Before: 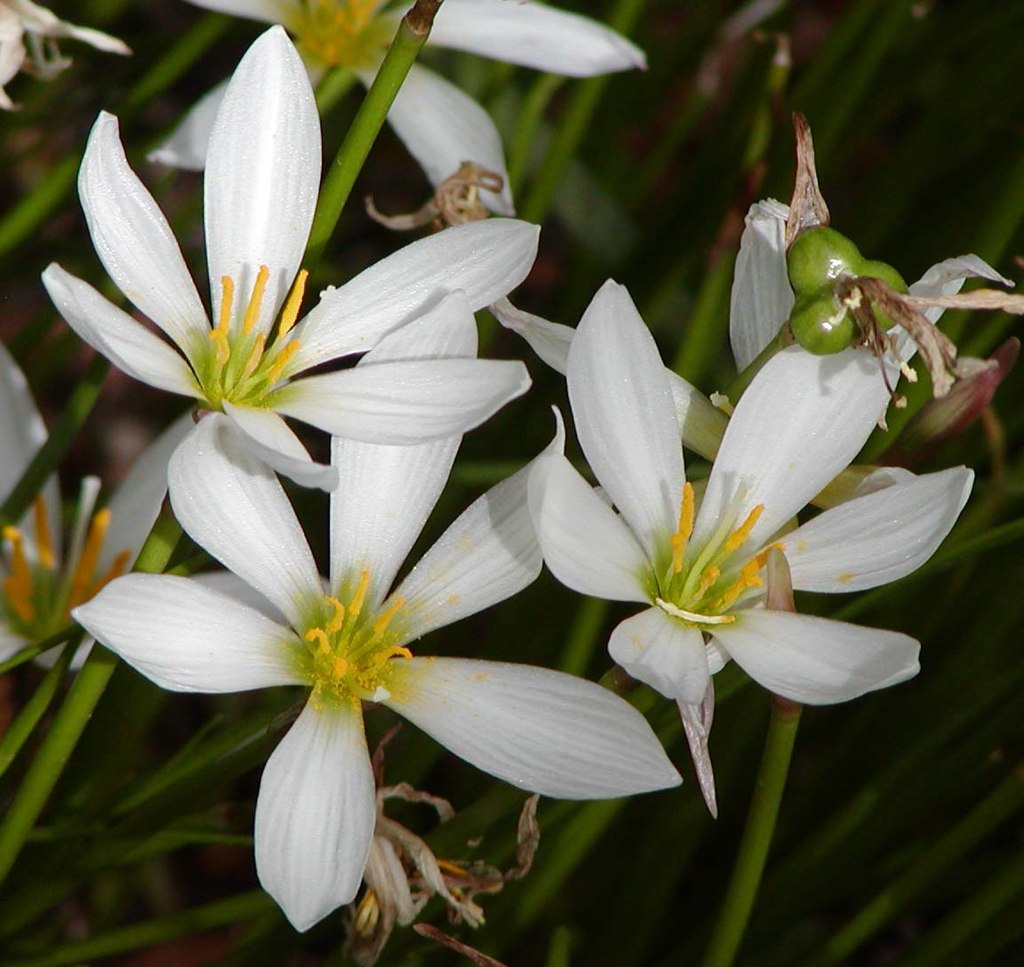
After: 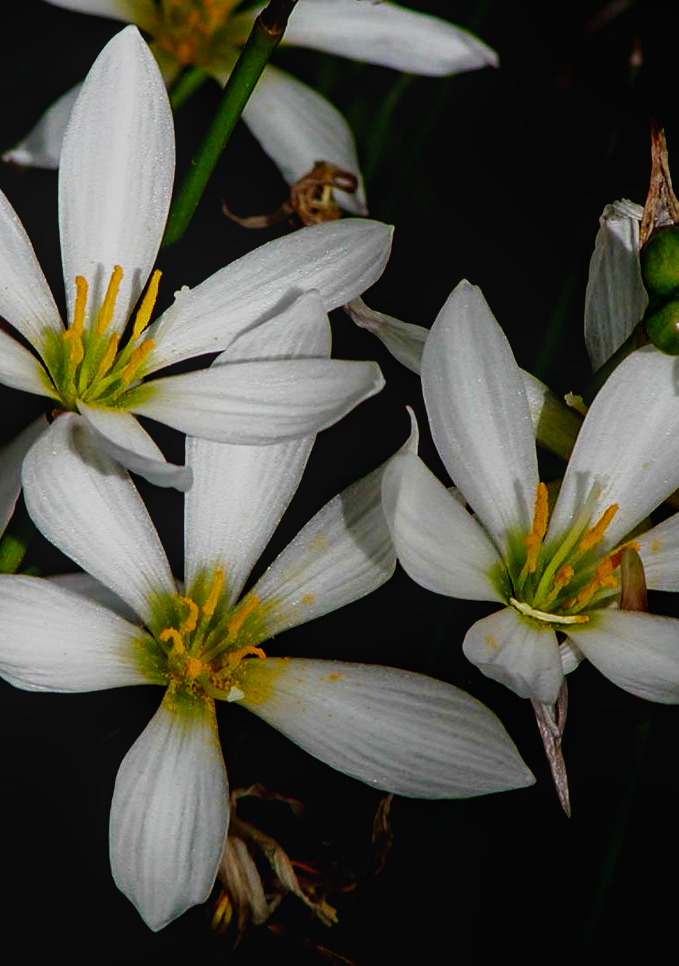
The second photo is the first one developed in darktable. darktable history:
exposure: black level correction 0.046, exposure -0.232 EV, compensate highlight preservation false
crop and rotate: left 14.298%, right 19.389%
tone equalizer: -8 EV -1.98 EV, -7 EV -1.98 EV, -6 EV -1.99 EV, -5 EV -2 EV, -4 EV -2 EV, -3 EV -1.99 EV, -2 EV -1.97 EV, -1 EV -1.62 EV, +0 EV -1.99 EV, edges refinement/feathering 500, mask exposure compensation -1.57 EV, preserve details no
base curve: curves: ch0 [(0, 0) (0.007, 0.004) (0.027, 0.03) (0.046, 0.07) (0.207, 0.54) (0.442, 0.872) (0.673, 0.972) (1, 1)], preserve colors none
local contrast: detail 109%
tone curve: curves: ch0 [(0, 0) (0.071, 0.047) (0.266, 0.26) (0.491, 0.552) (0.753, 0.818) (1, 0.983)]; ch1 [(0, 0) (0.346, 0.307) (0.408, 0.369) (0.463, 0.443) (0.482, 0.493) (0.502, 0.5) (0.517, 0.518) (0.55, 0.573) (0.597, 0.641) (0.651, 0.709) (1, 1)]; ch2 [(0, 0) (0.346, 0.34) (0.434, 0.46) (0.485, 0.494) (0.5, 0.494) (0.517, 0.506) (0.535, 0.545) (0.583, 0.634) (0.625, 0.686) (1, 1)], preserve colors none
